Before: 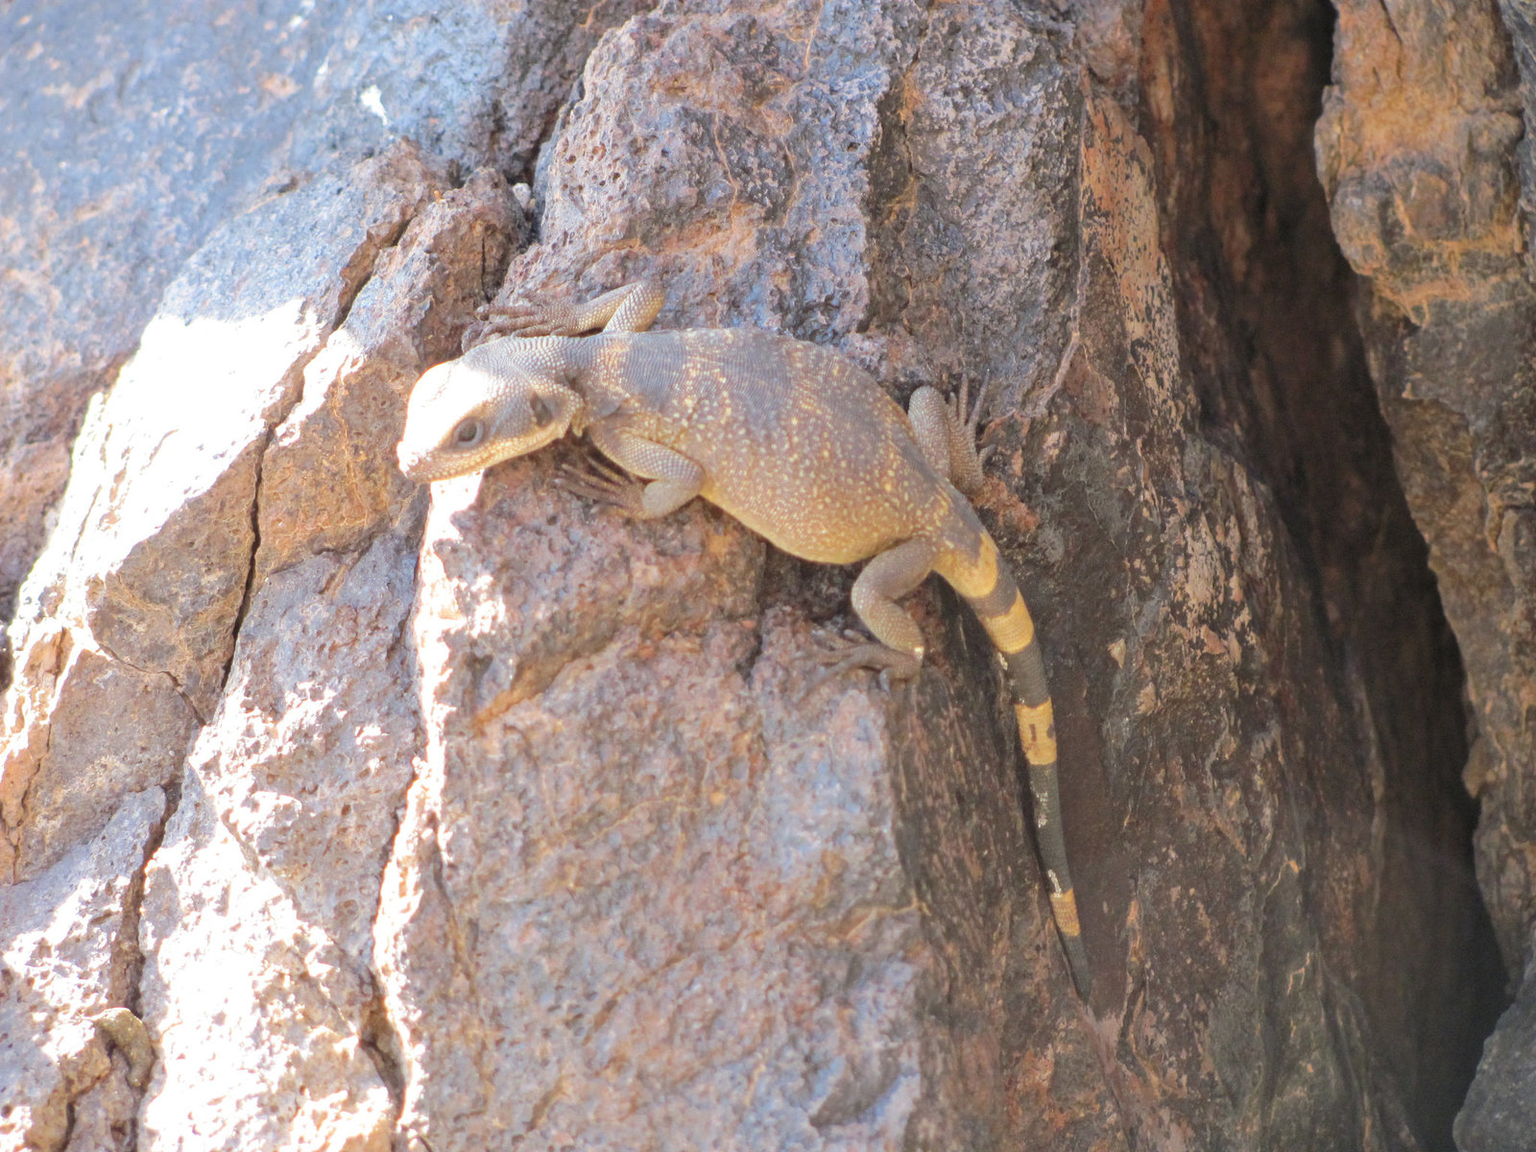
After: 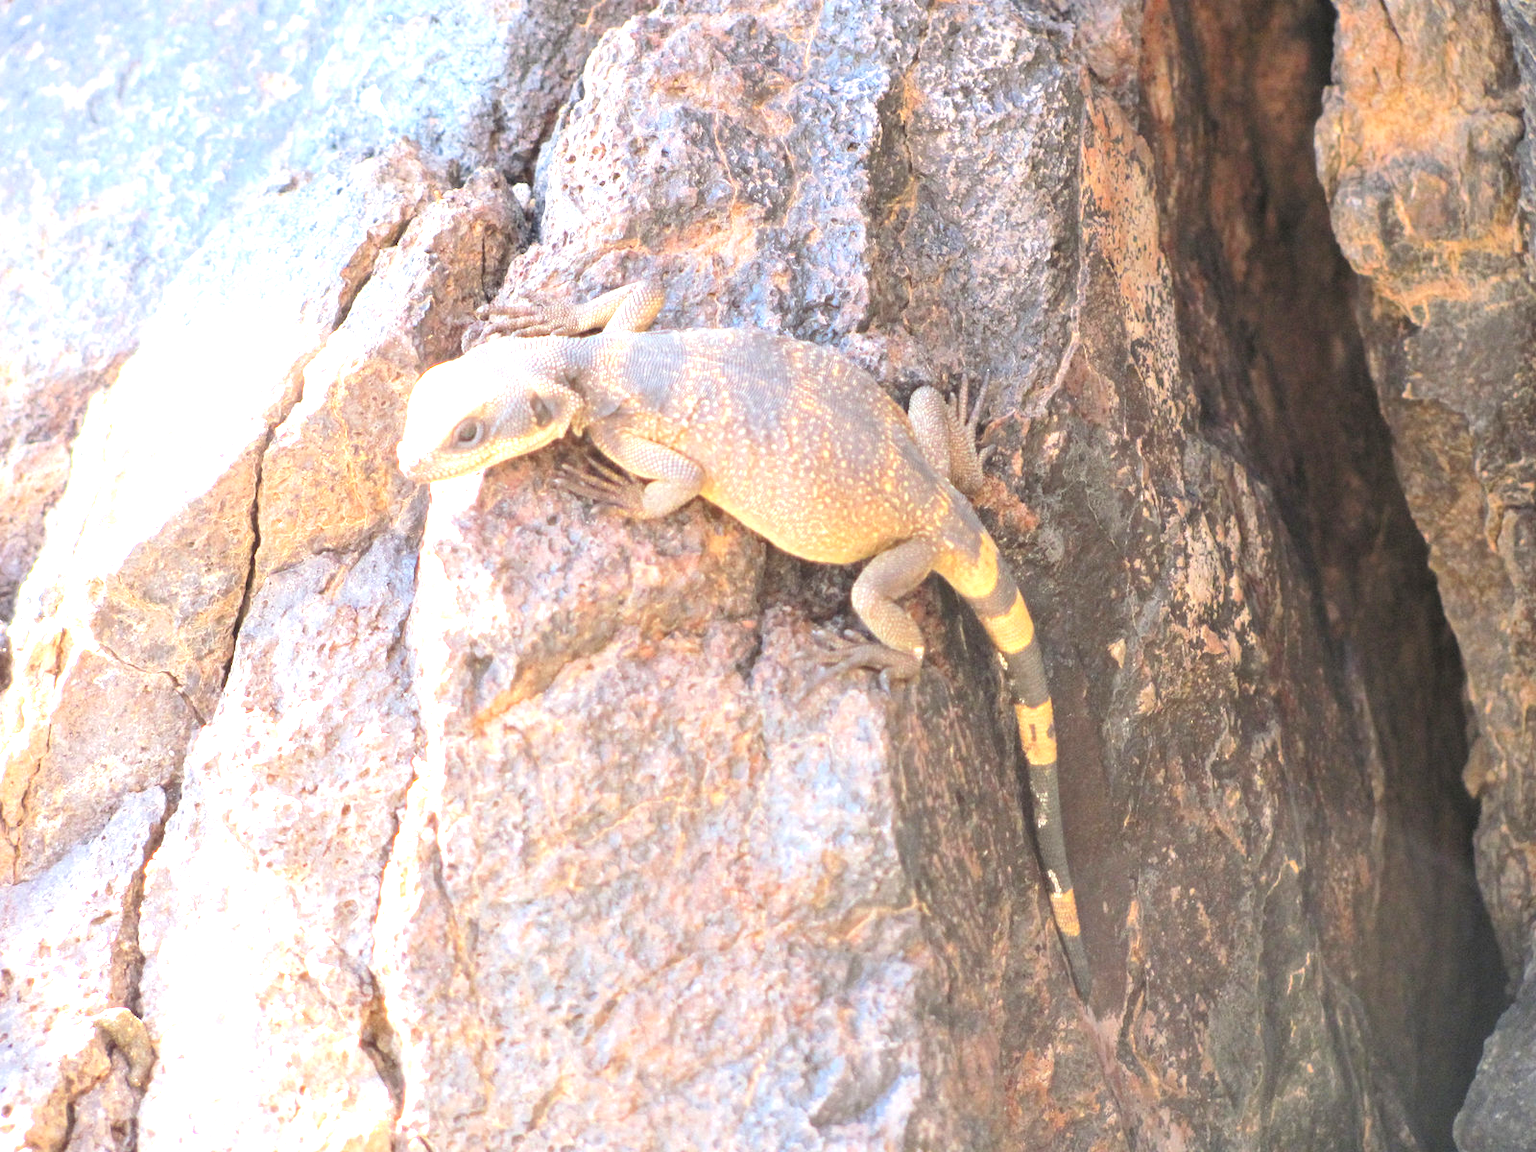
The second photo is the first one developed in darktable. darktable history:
exposure: black level correction 0, exposure 1.011 EV, compensate highlight preservation false
